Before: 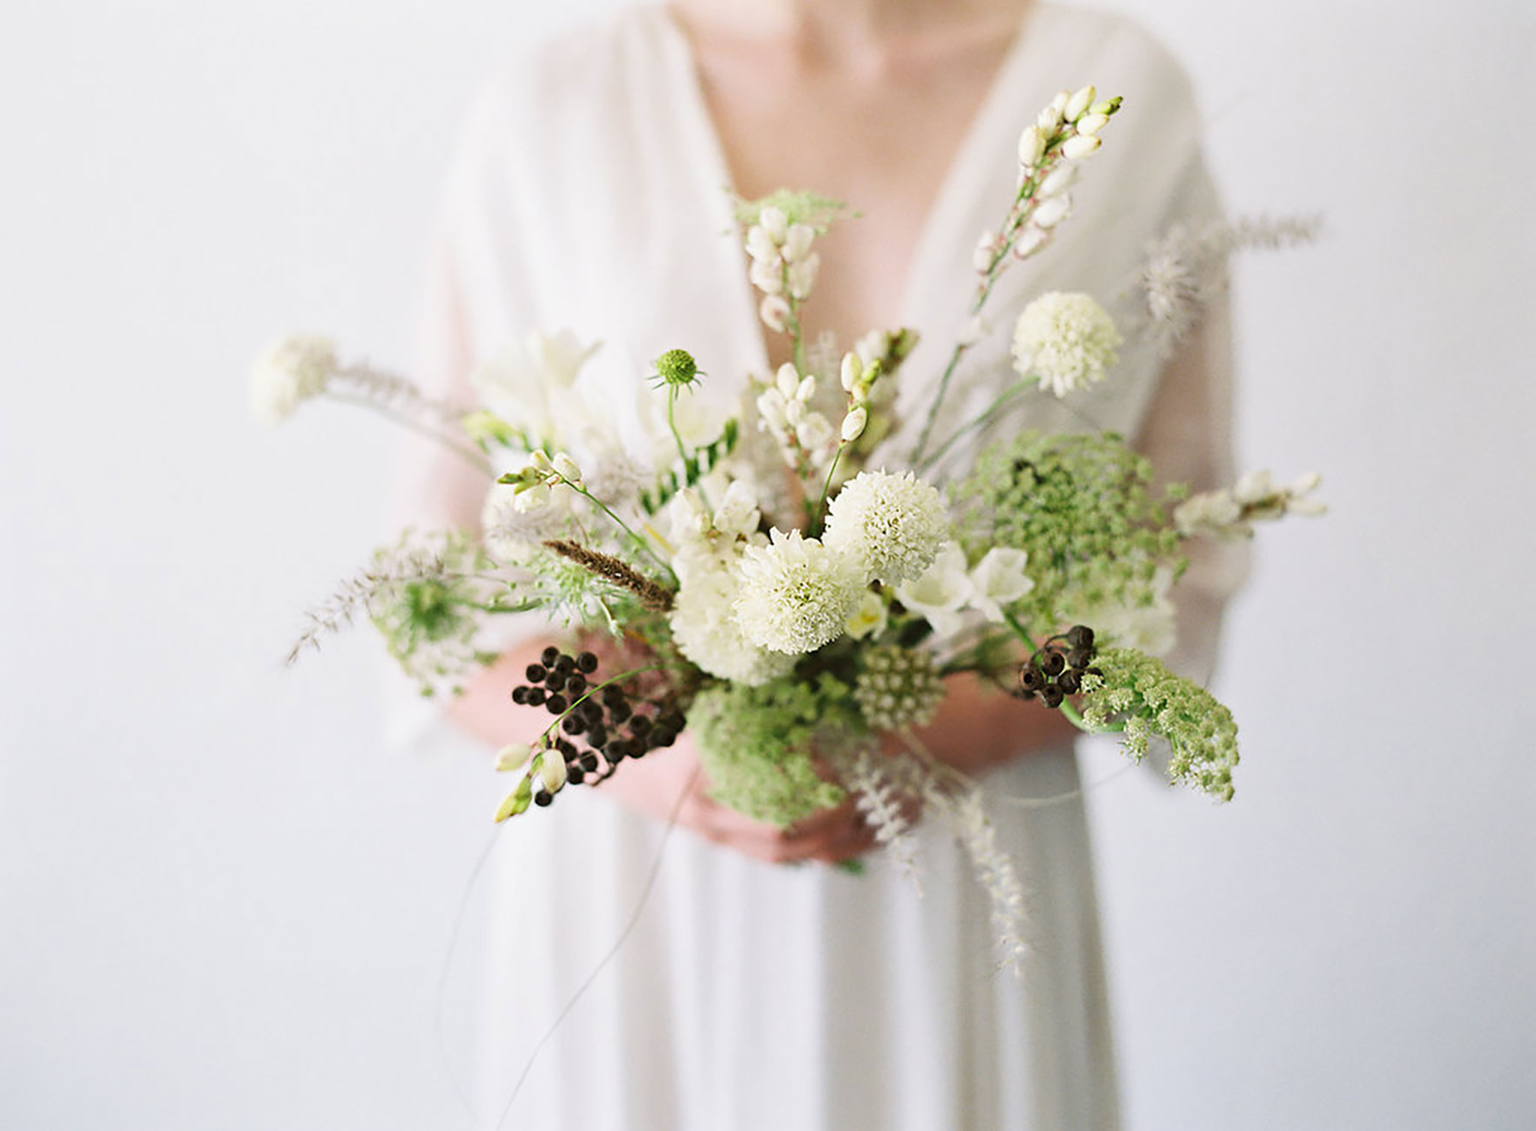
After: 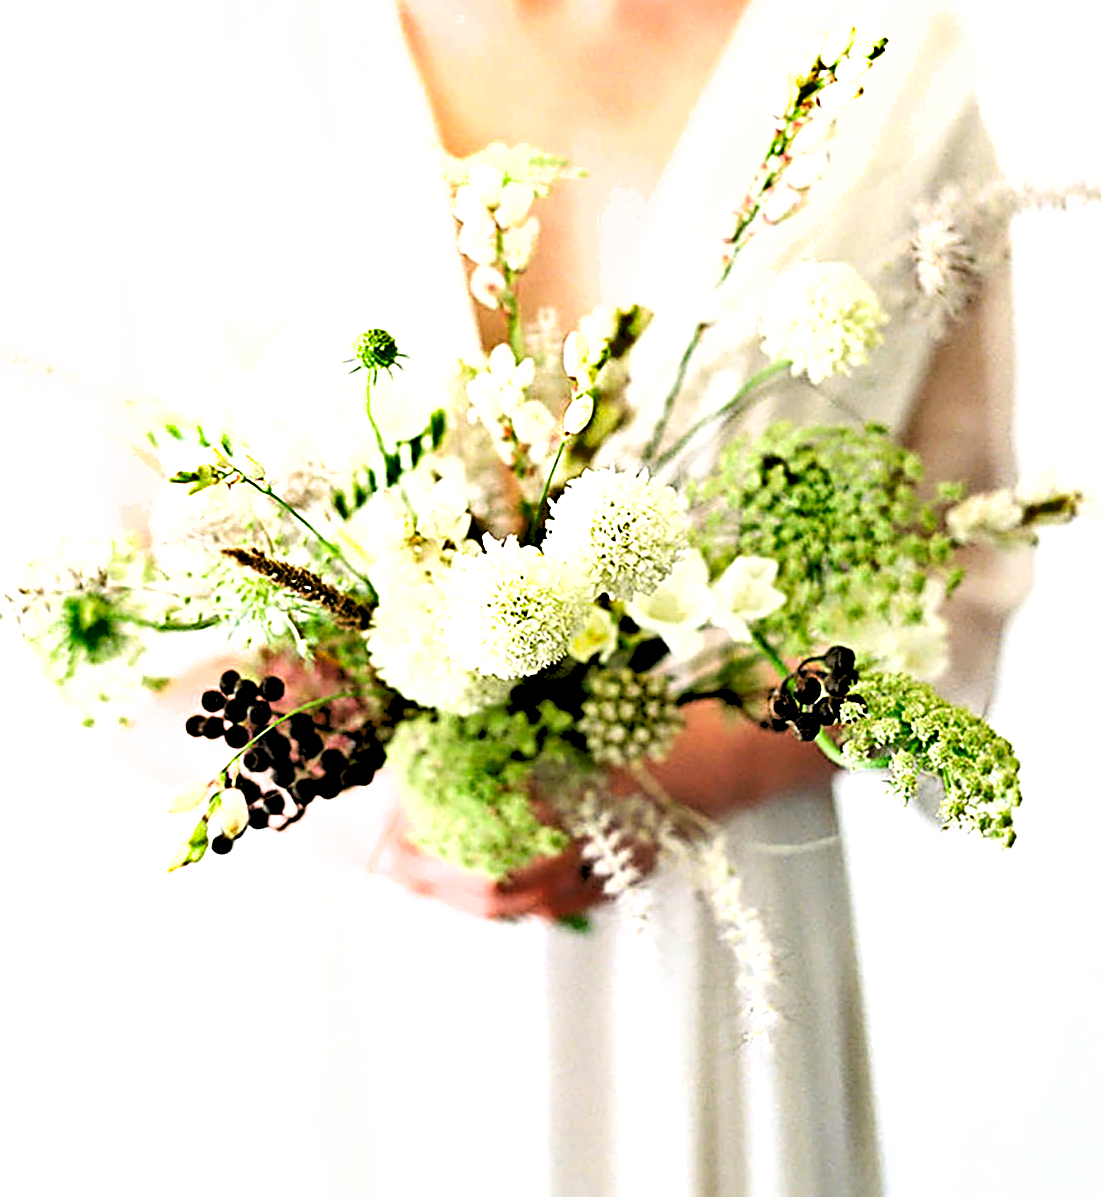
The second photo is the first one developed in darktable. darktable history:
crop and rotate: left 22.918%, top 5.629%, right 14.711%, bottom 2.247%
filmic rgb: black relative exposure -8.2 EV, white relative exposure 2.2 EV, threshold 3 EV, hardness 7.11, latitude 85.74%, contrast 1.696, highlights saturation mix -4%, shadows ↔ highlights balance -2.69%, color science v5 (2021), contrast in shadows safe, contrast in highlights safe, enable highlight reconstruction true
contrast brightness saturation: brightness -0.02, saturation 0.35
sharpen: radius 3.119
shadows and highlights: shadows 12, white point adjustment 1.2, soften with gaussian
levels: levels [0.072, 0.414, 0.976]
